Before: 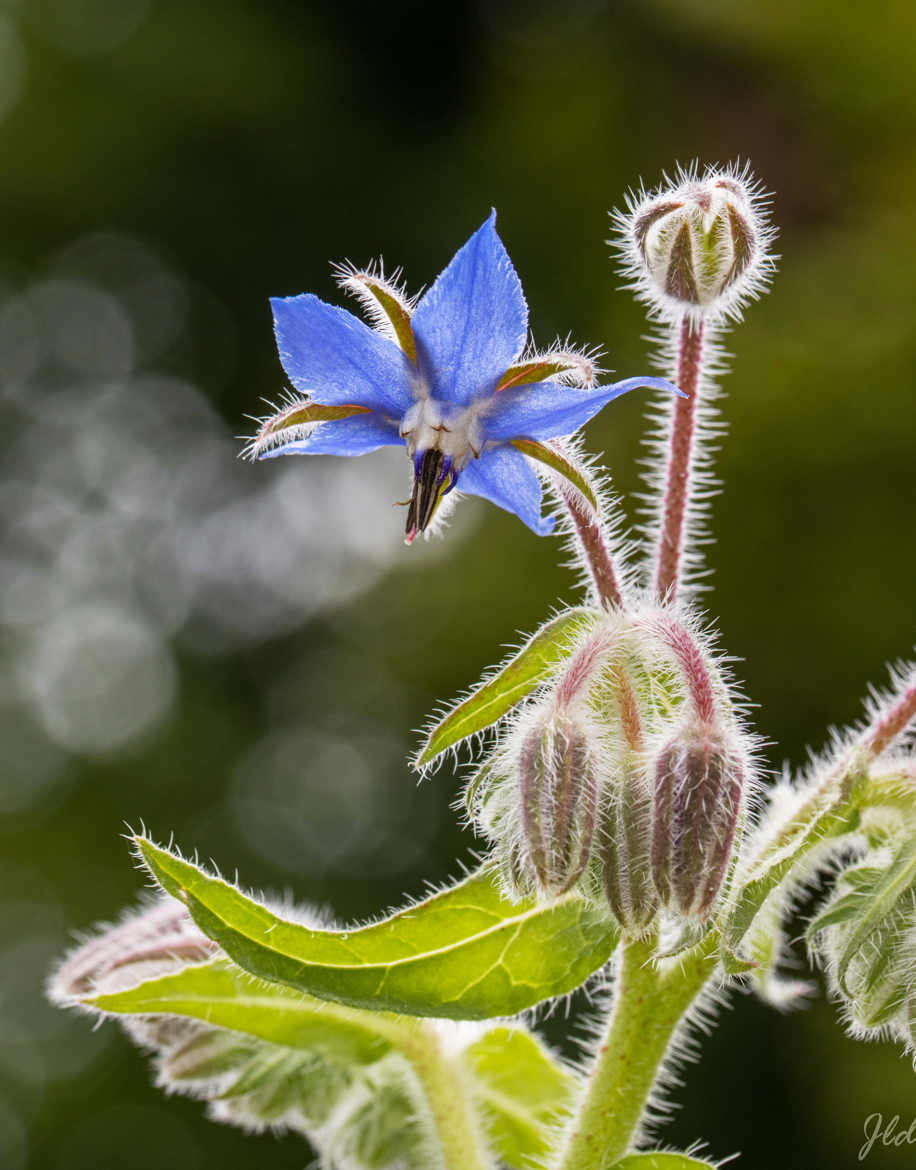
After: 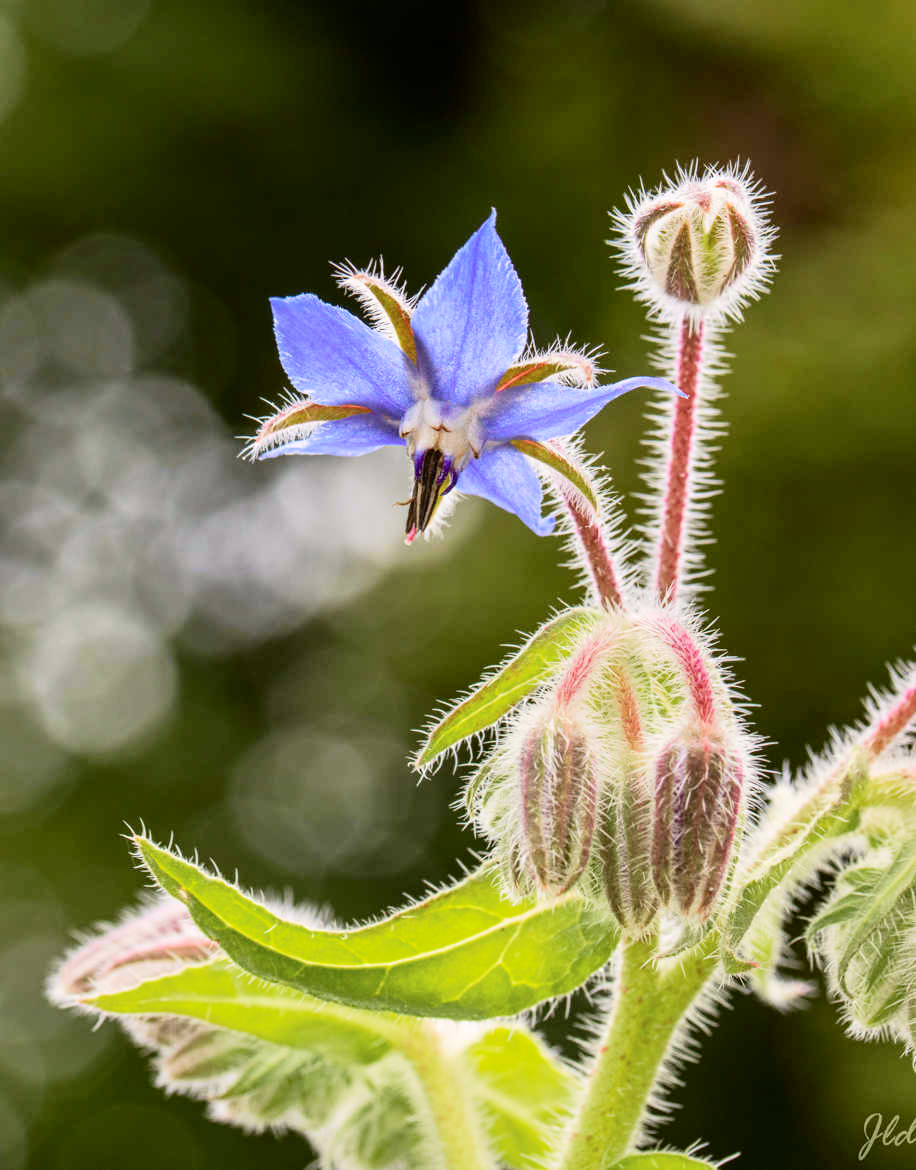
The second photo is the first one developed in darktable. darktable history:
exposure: black level correction 0.001, exposure 0.498 EV, compensate highlight preservation false
tone equalizer: on, module defaults
tone curve: curves: ch0 [(0, 0) (0.091, 0.066) (0.184, 0.16) (0.491, 0.519) (0.748, 0.765) (1, 0.919)]; ch1 [(0, 0) (0.179, 0.173) (0.322, 0.32) (0.424, 0.424) (0.502, 0.504) (0.56, 0.578) (0.631, 0.675) (0.777, 0.806) (1, 1)]; ch2 [(0, 0) (0.434, 0.447) (0.483, 0.487) (0.547, 0.573) (0.676, 0.673) (1, 1)], color space Lab, independent channels, preserve colors none
